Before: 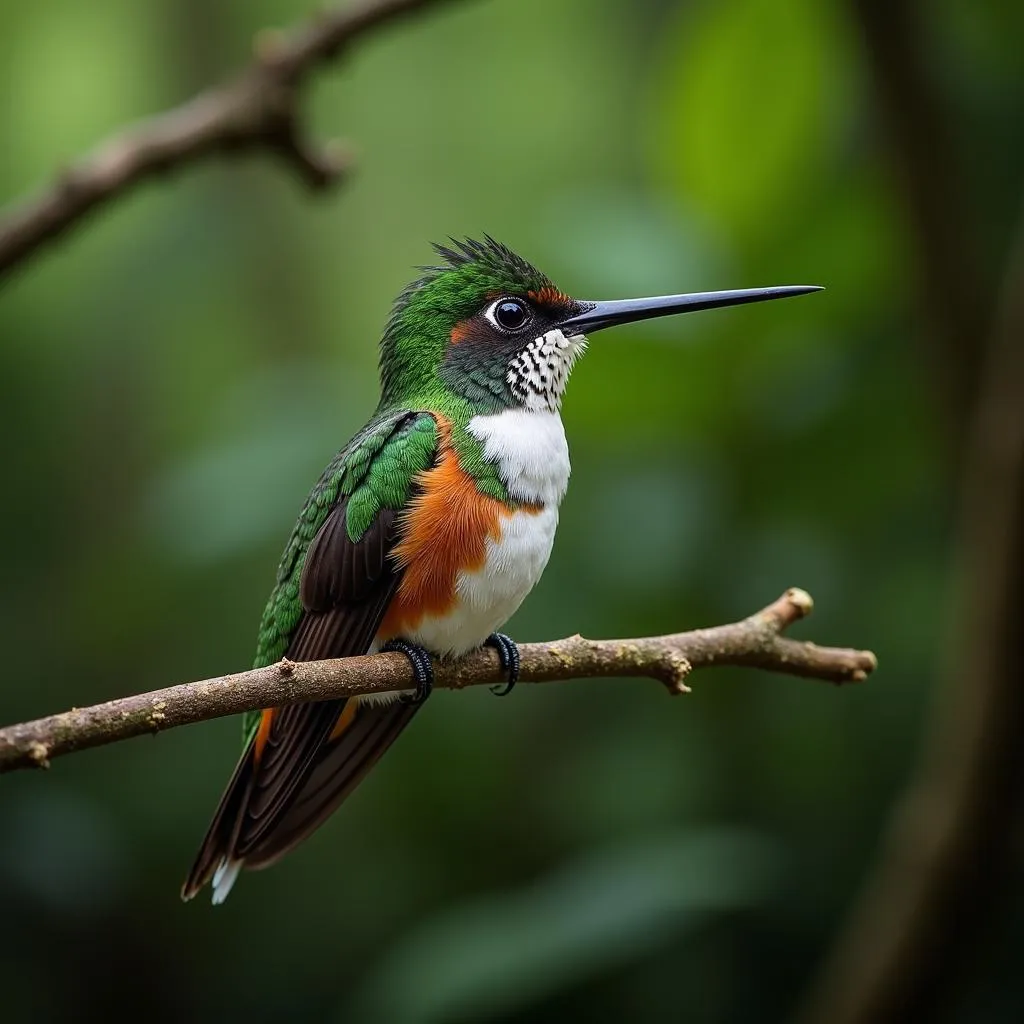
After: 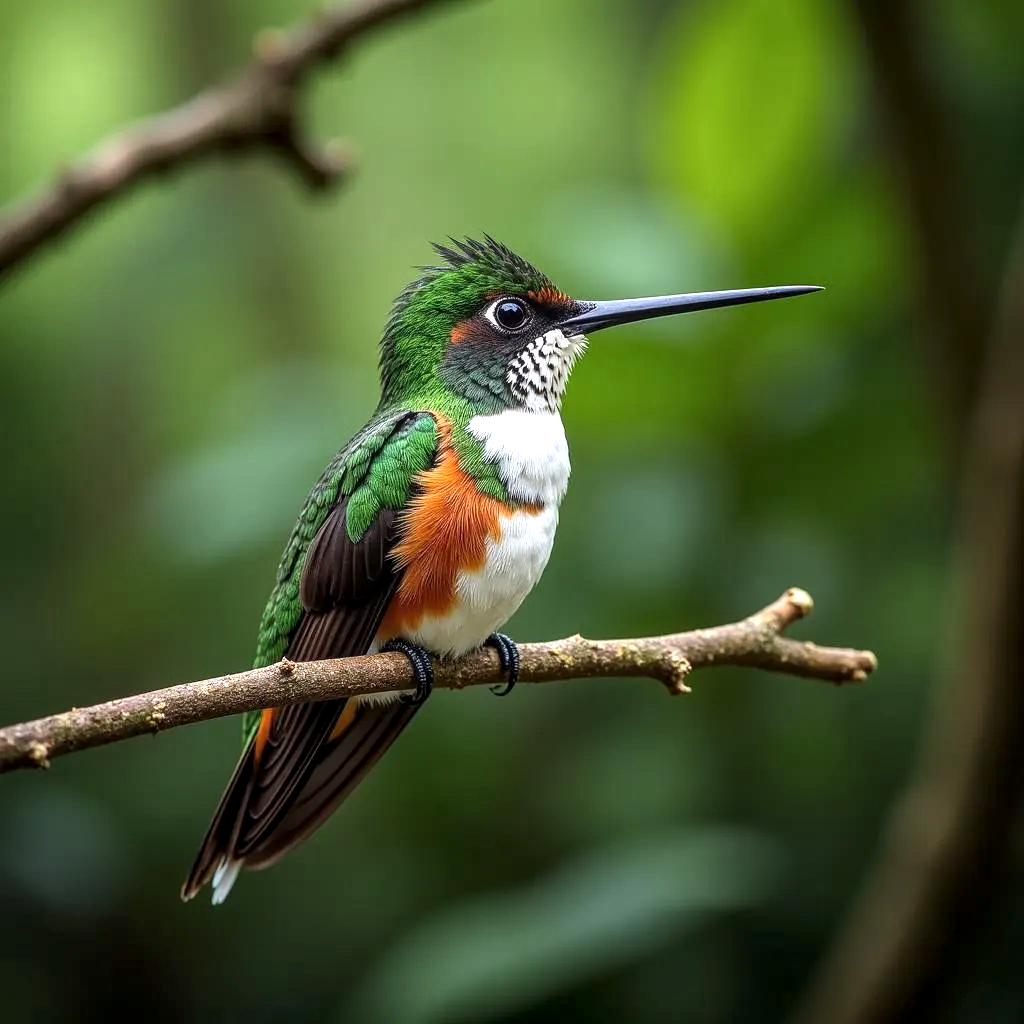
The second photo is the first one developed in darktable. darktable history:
local contrast: on, module defaults
exposure: exposure 0.602 EV, compensate exposure bias true, compensate highlight preservation false
